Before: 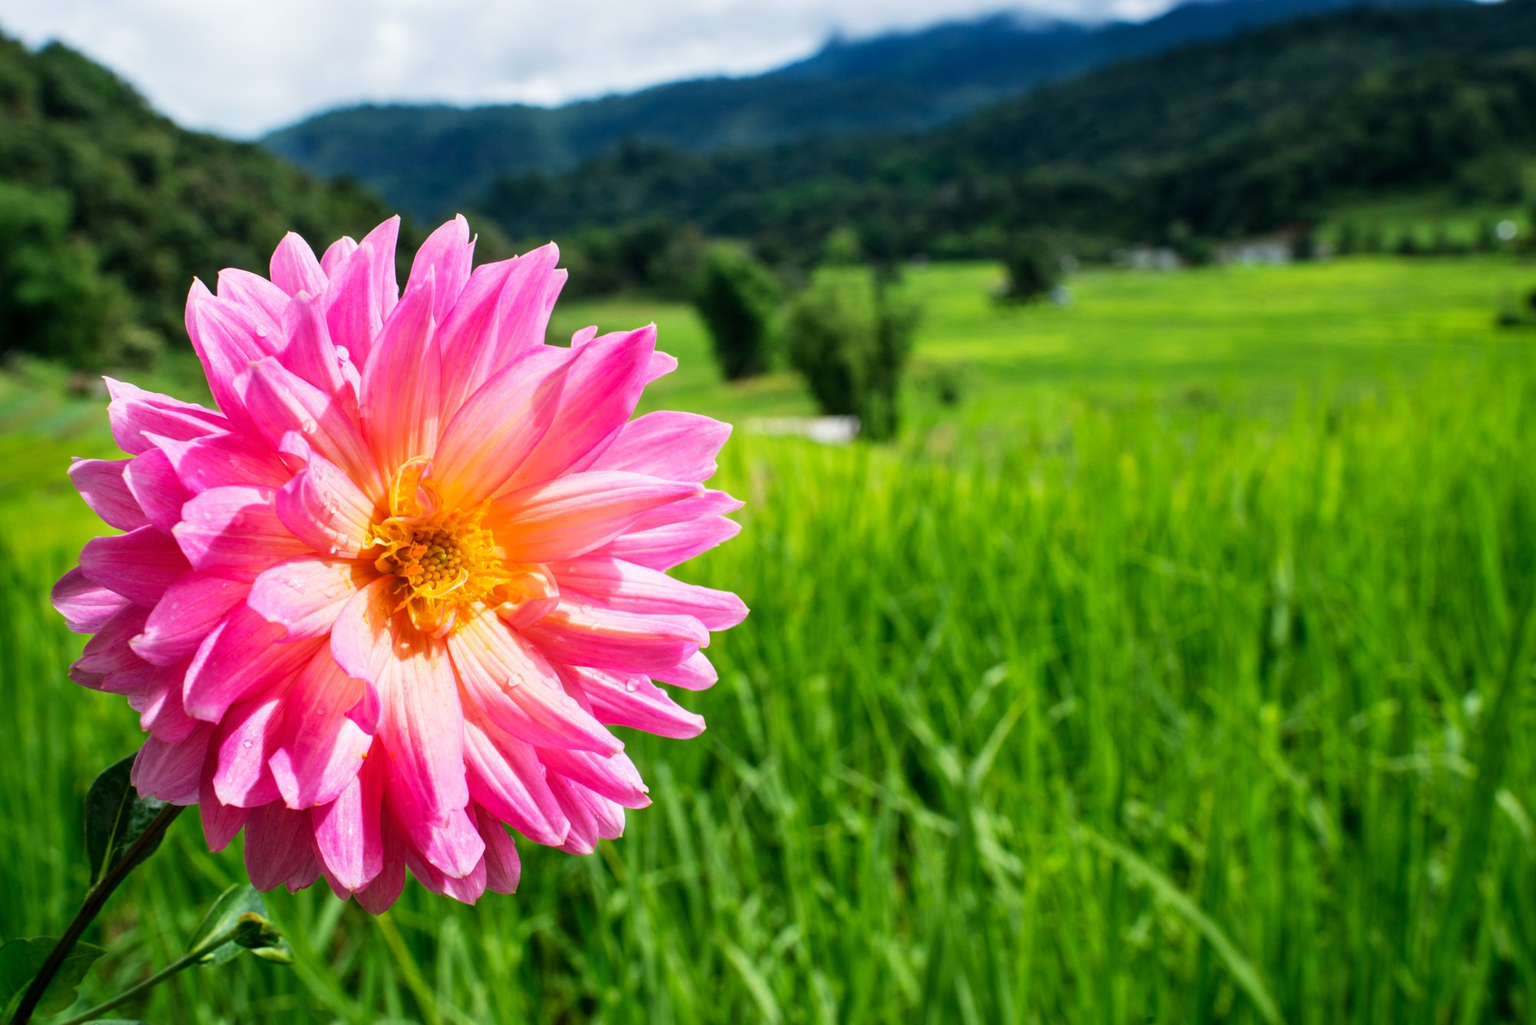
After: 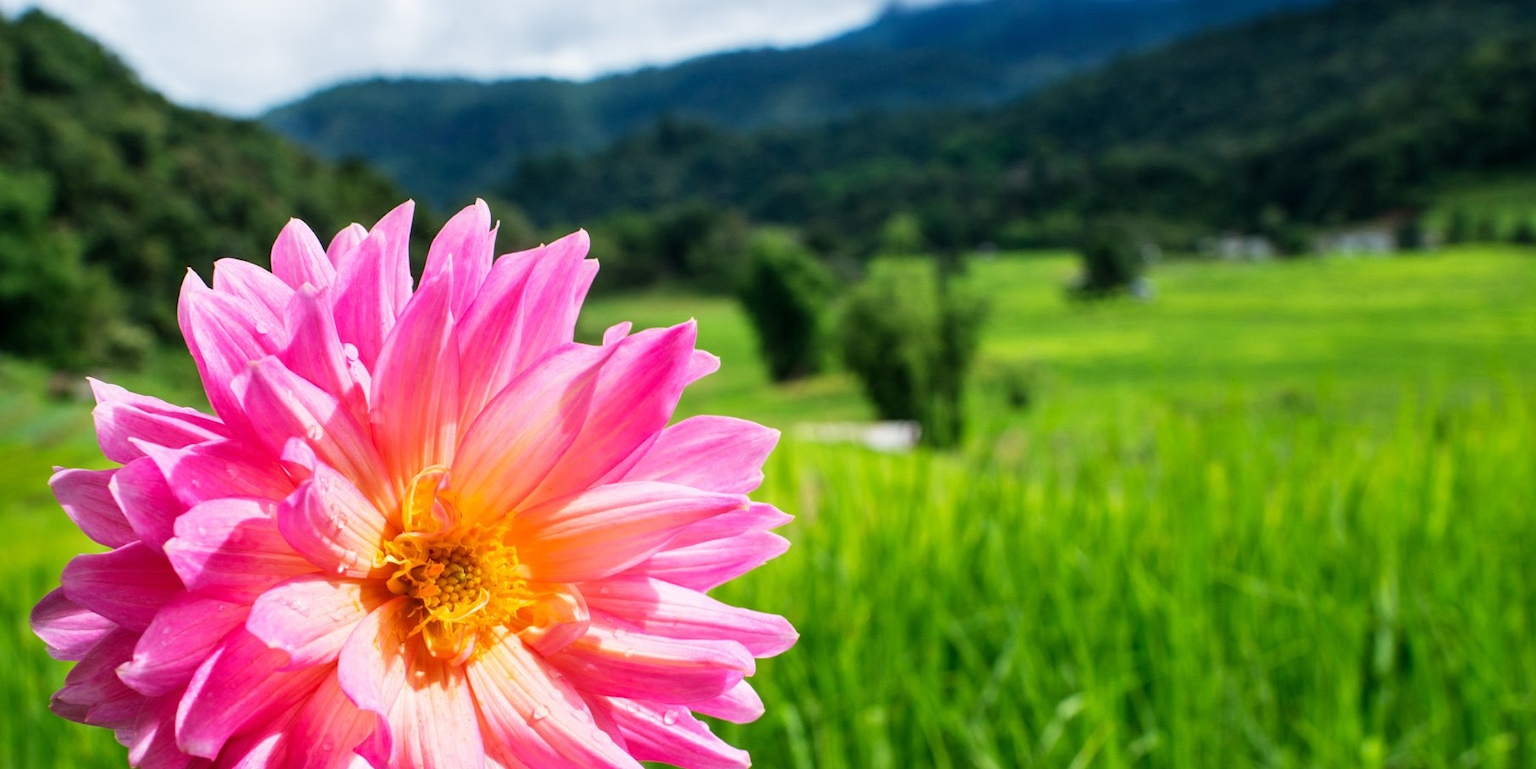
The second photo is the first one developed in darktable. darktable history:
crop: left 1.561%, top 3.357%, right 7.638%, bottom 28.471%
